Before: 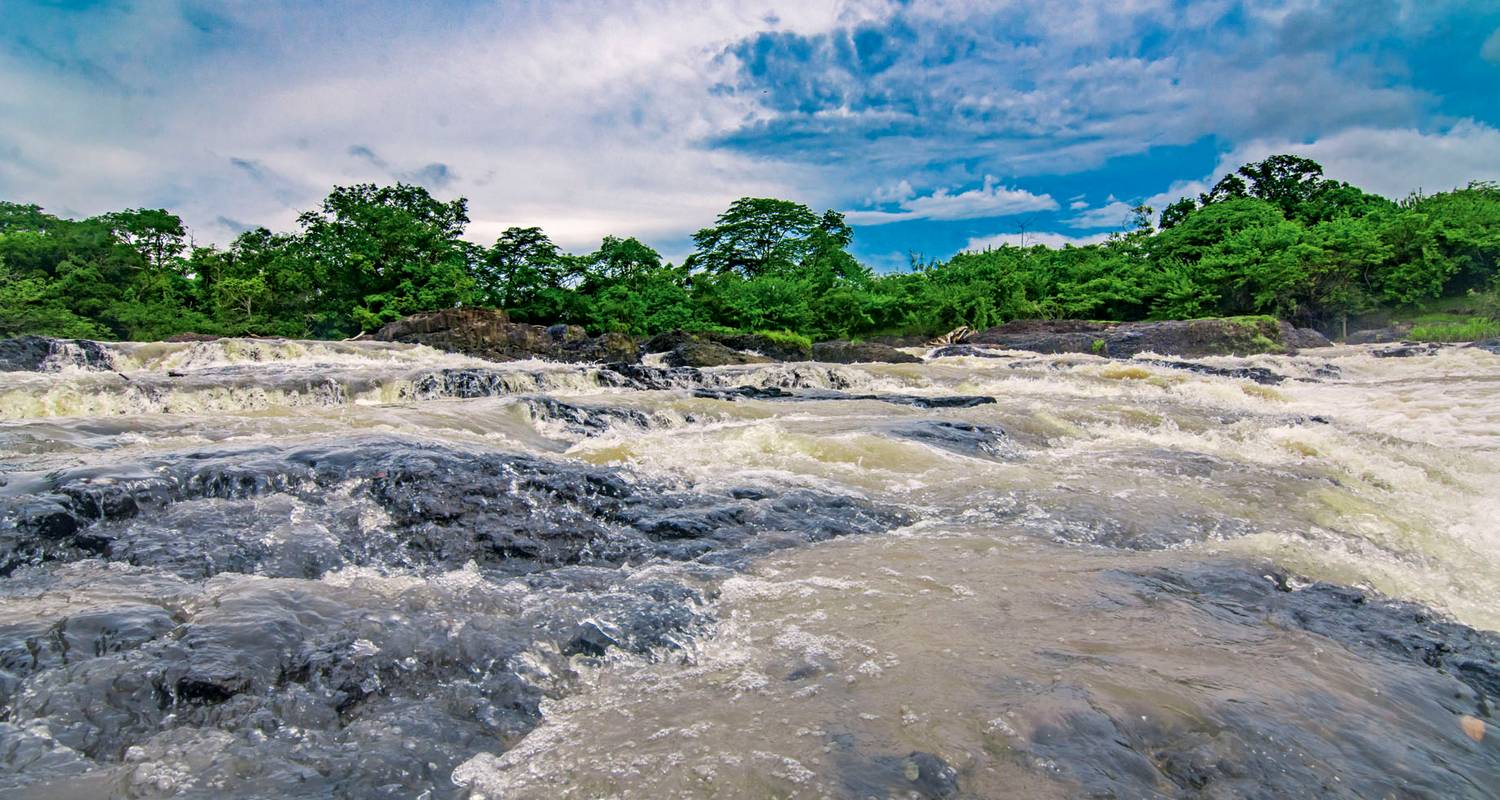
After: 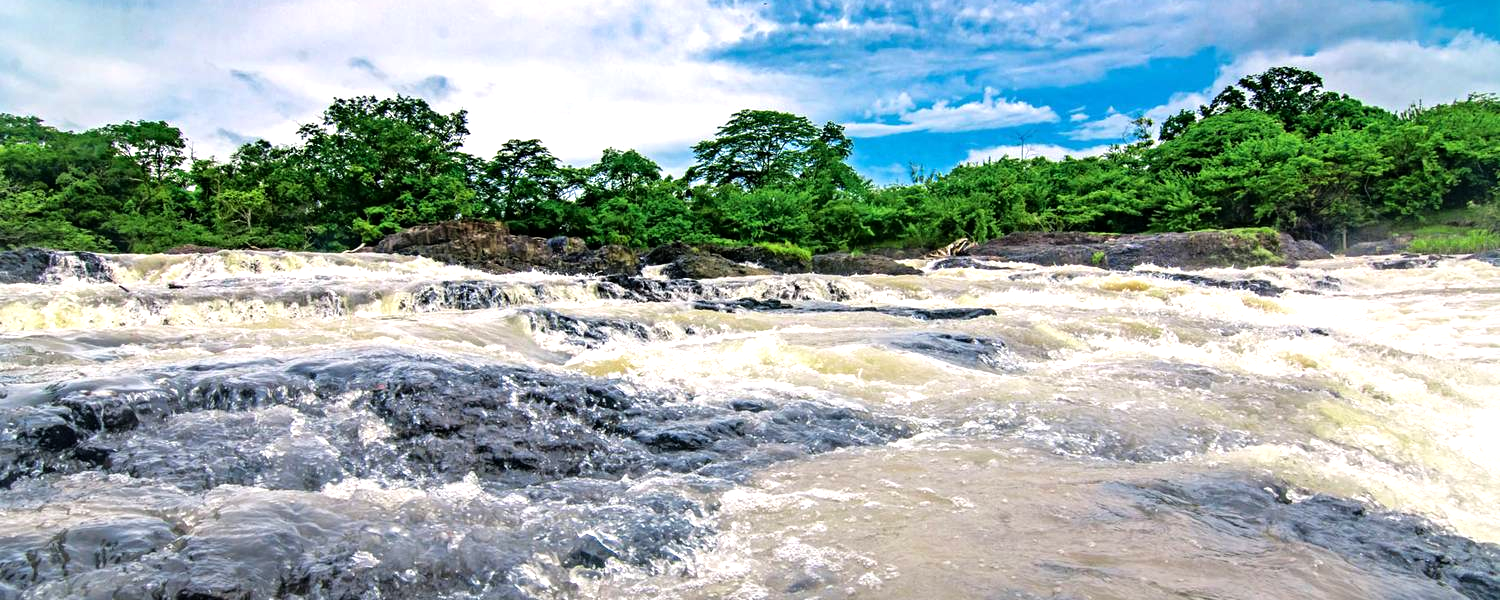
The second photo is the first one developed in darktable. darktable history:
crop: top 11.016%, bottom 13.886%
tone equalizer: -8 EV -0.76 EV, -7 EV -0.666 EV, -6 EV -0.601 EV, -5 EV -0.393 EV, -3 EV 0.394 EV, -2 EV 0.6 EV, -1 EV 0.675 EV, +0 EV 0.726 EV
